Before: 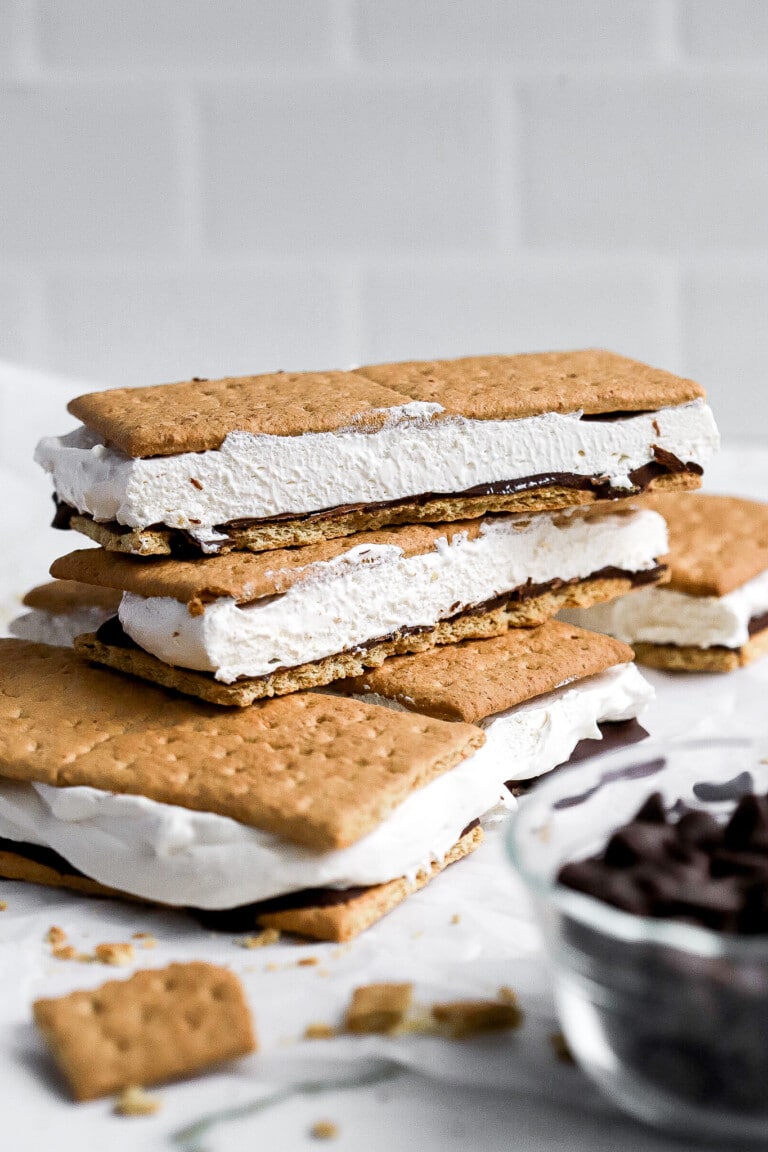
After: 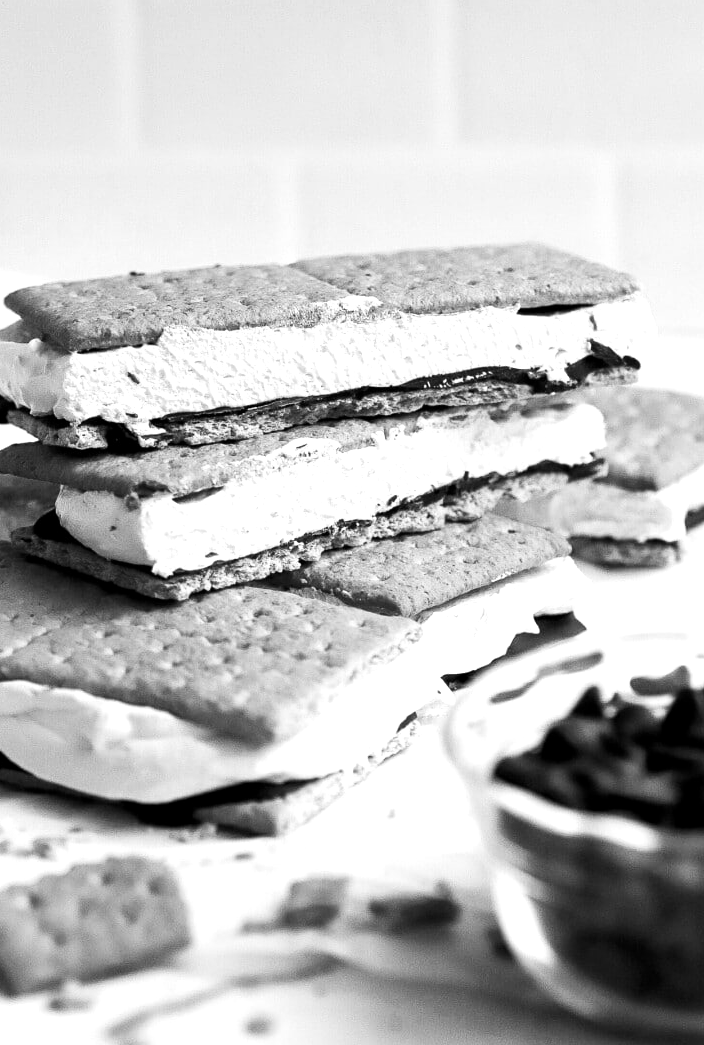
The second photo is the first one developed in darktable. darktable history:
exposure: black level correction 0.001, exposure 0.5 EV, compensate exposure bias true, compensate highlight preservation false
contrast brightness saturation: contrast 0.13, brightness -0.05, saturation 0.16
crop and rotate: left 8.262%, top 9.226%
monochrome: on, module defaults
